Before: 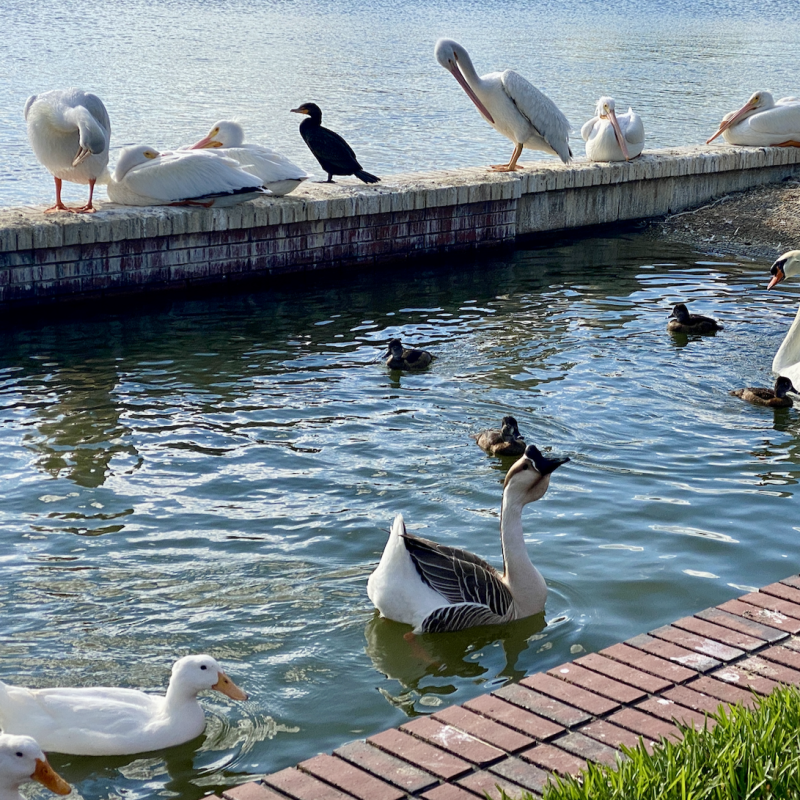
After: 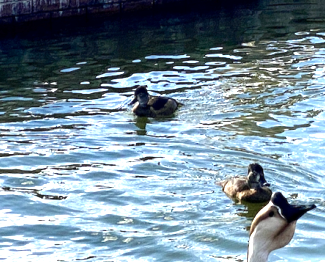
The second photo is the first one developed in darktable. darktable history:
exposure: exposure 1 EV, compensate highlight preservation false
crop: left 31.858%, top 31.732%, right 27.497%, bottom 35.446%
